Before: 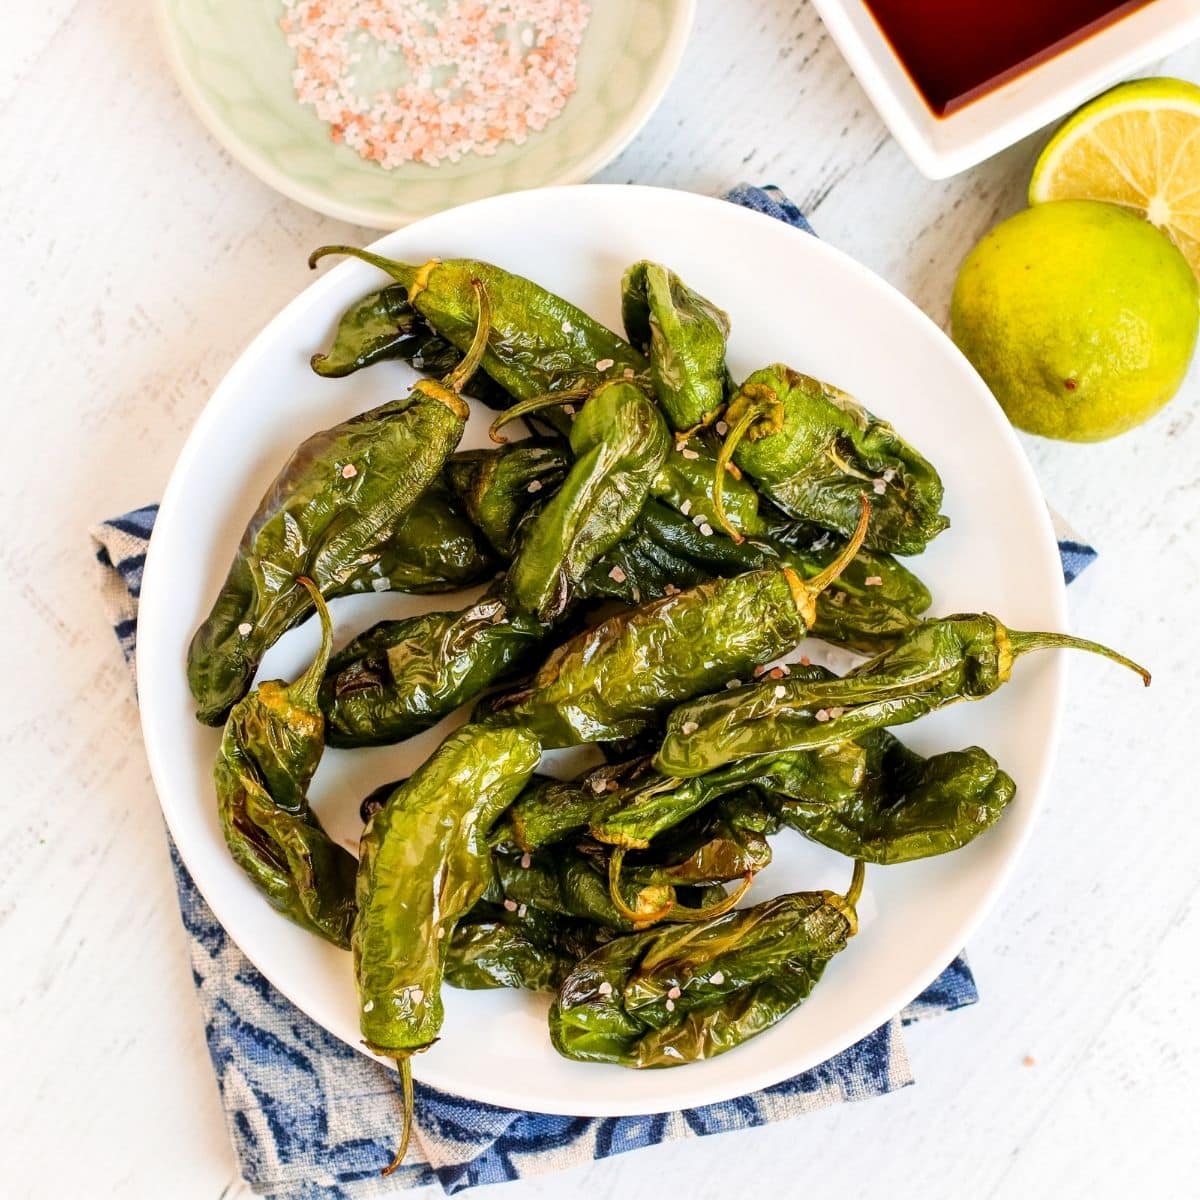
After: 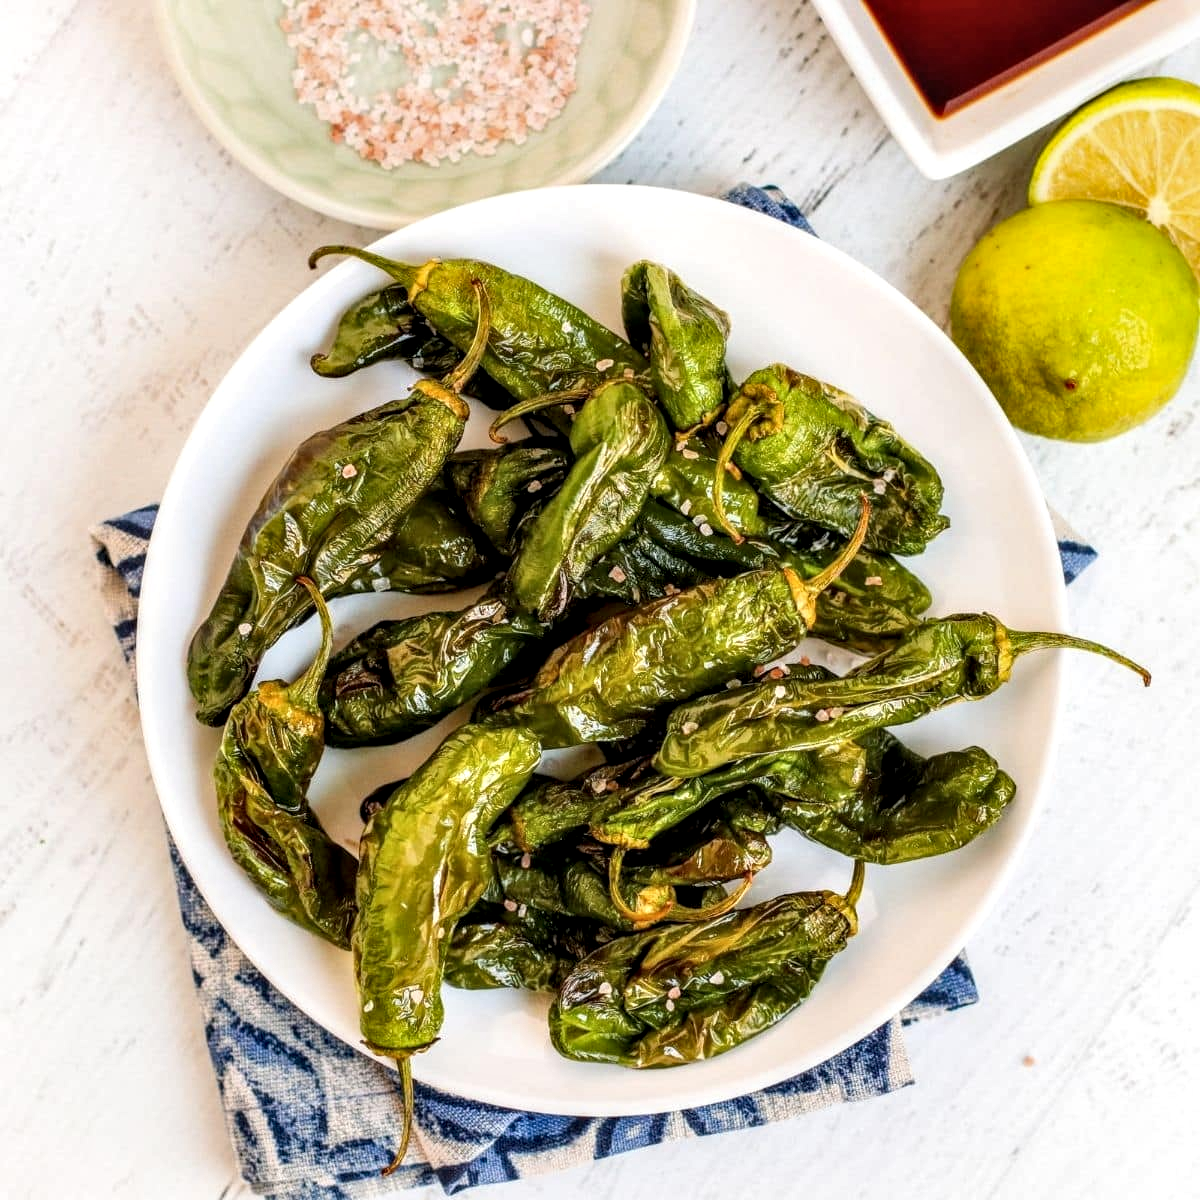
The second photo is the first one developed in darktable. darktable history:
local contrast: detail 140%
